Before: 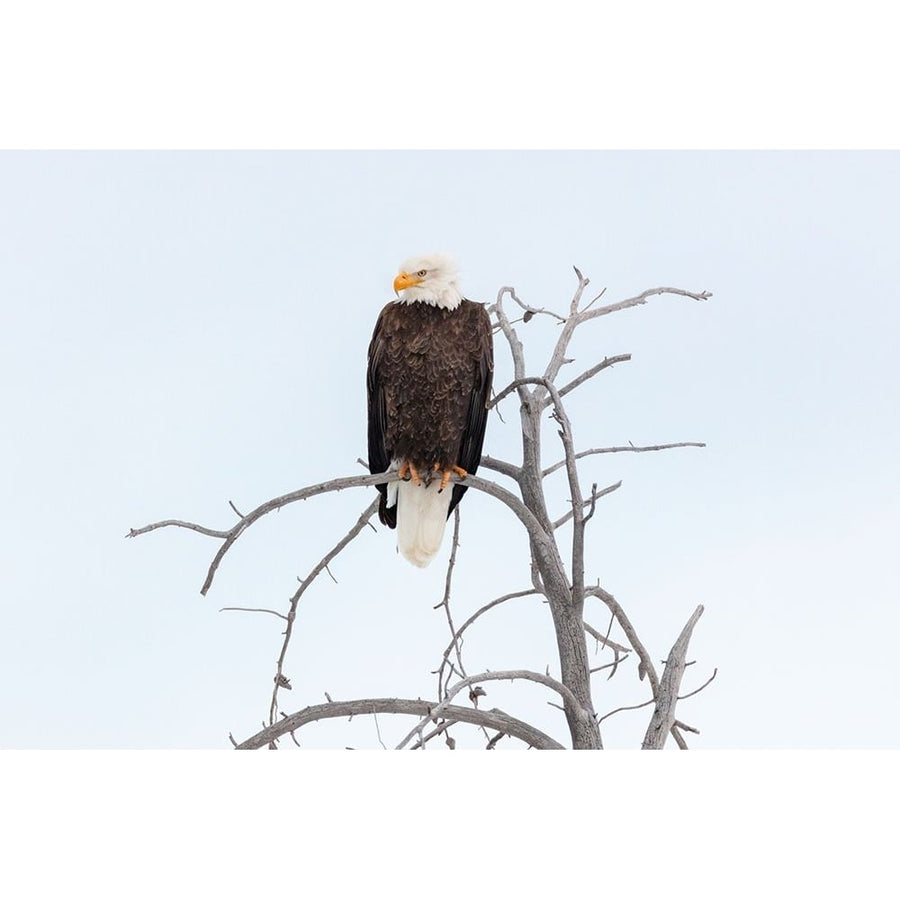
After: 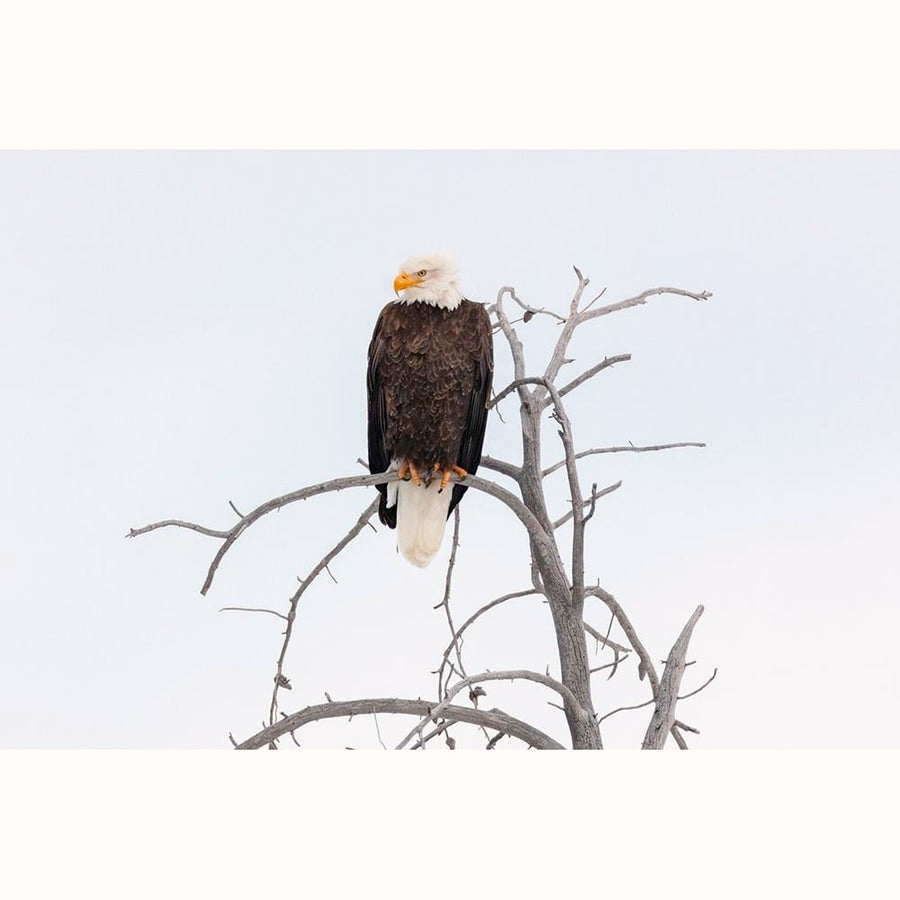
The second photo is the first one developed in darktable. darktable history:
color balance rgb: highlights gain › chroma 1.035%, highlights gain › hue 52.36°, linear chroma grading › global chroma 14.833%, perceptual saturation grading › global saturation -1.57%, perceptual saturation grading › highlights -7.796%, perceptual saturation grading › mid-tones 8.049%, perceptual saturation grading › shadows 5.073%
